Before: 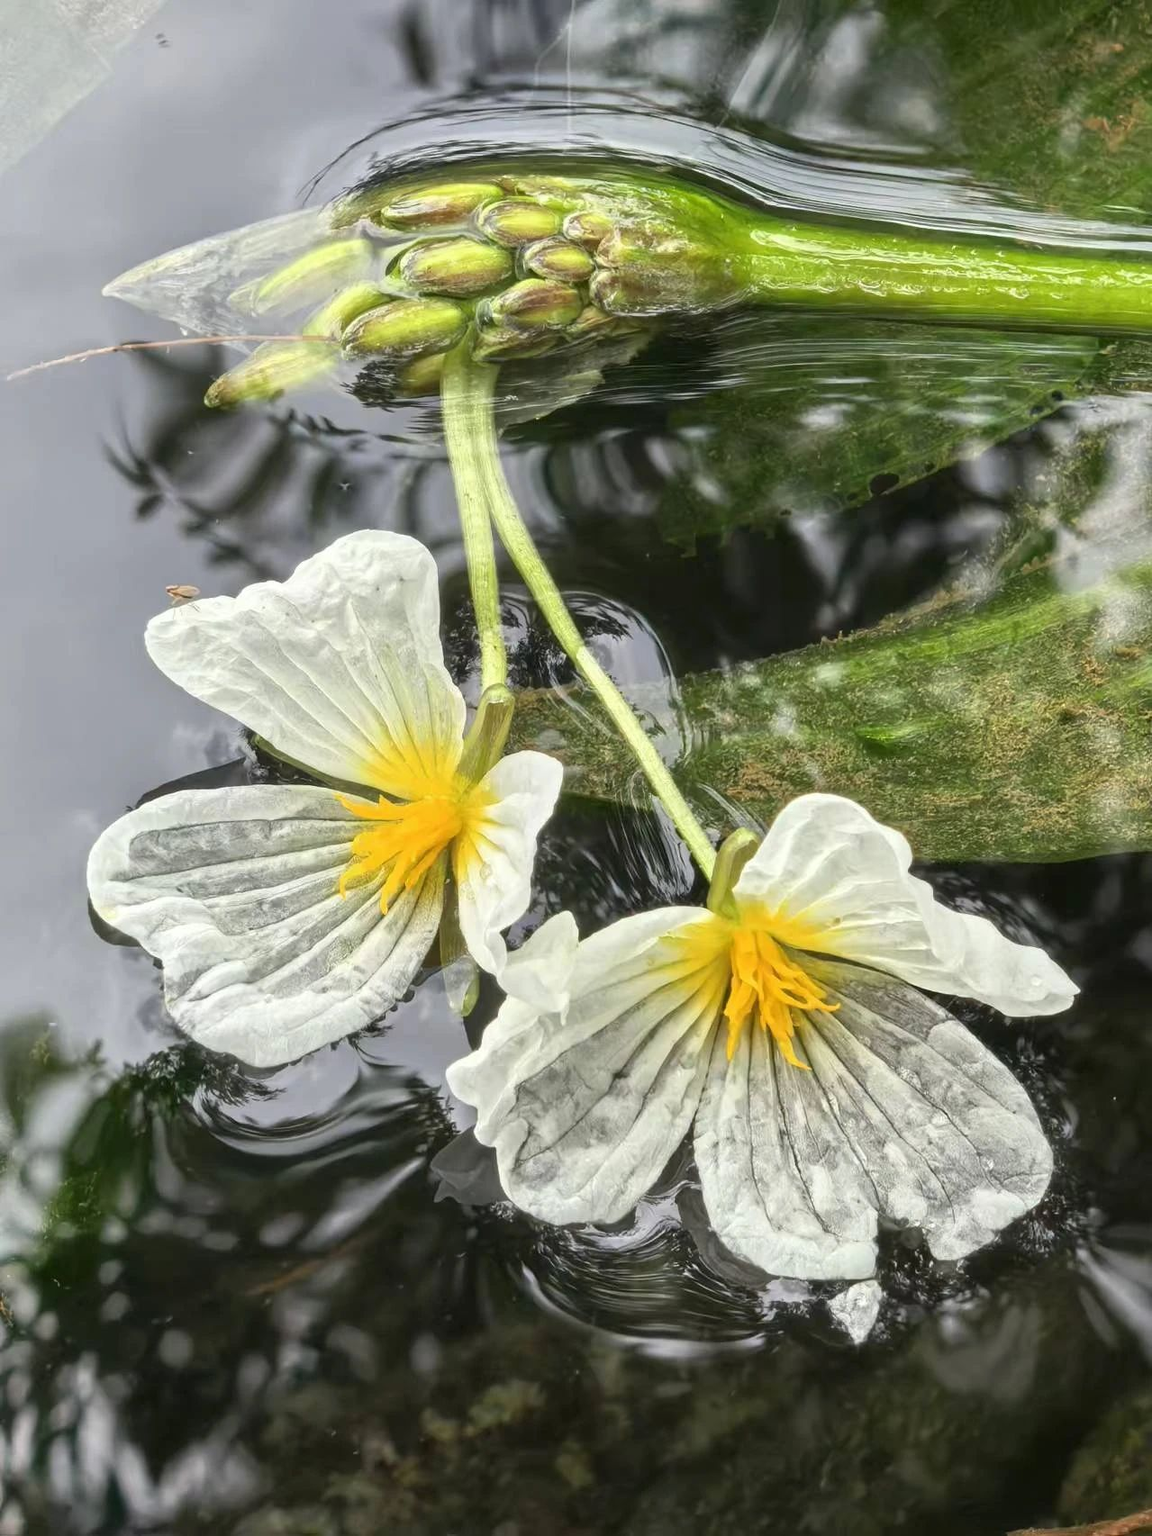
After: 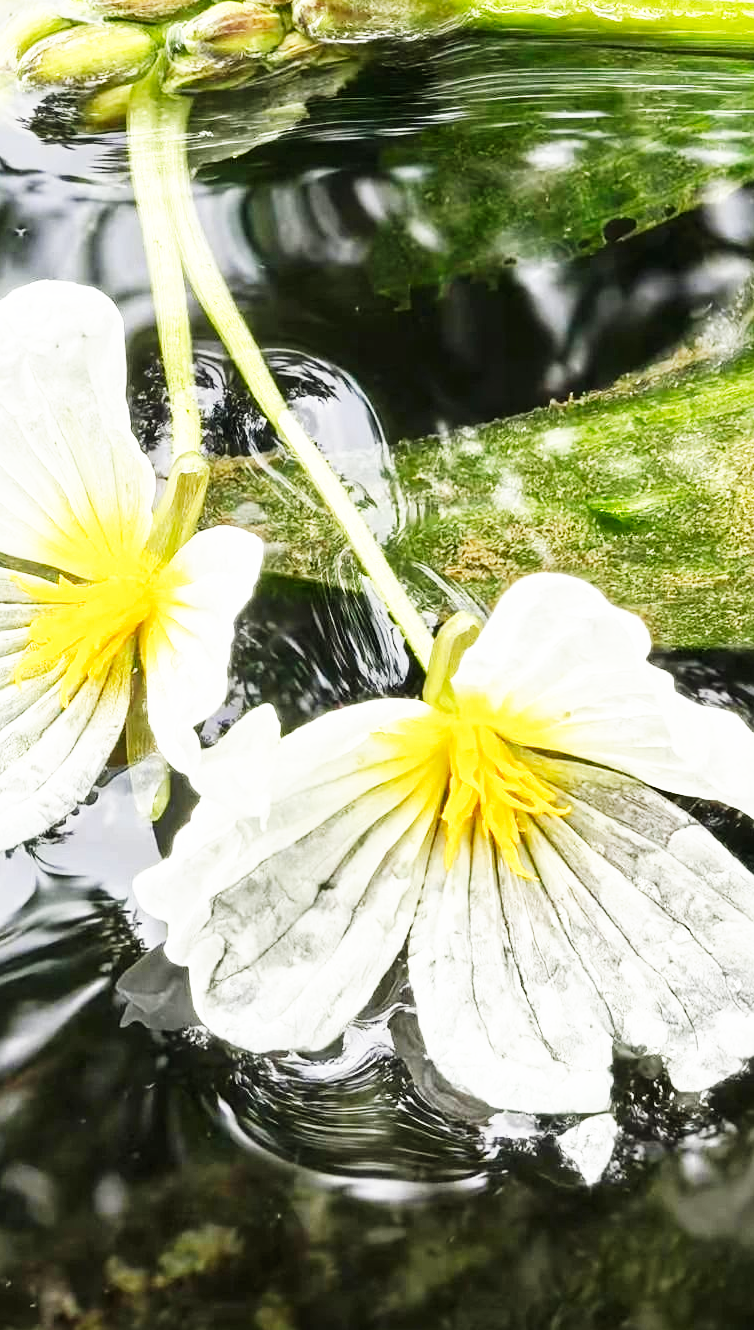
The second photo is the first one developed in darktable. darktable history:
crop and rotate: left 28.336%, top 18.109%, right 12.691%, bottom 3.875%
sharpen: amount 0.212
base curve: curves: ch0 [(0, 0) (0.007, 0.004) (0.027, 0.03) (0.046, 0.07) (0.207, 0.54) (0.442, 0.872) (0.673, 0.972) (1, 1)], preserve colors none
